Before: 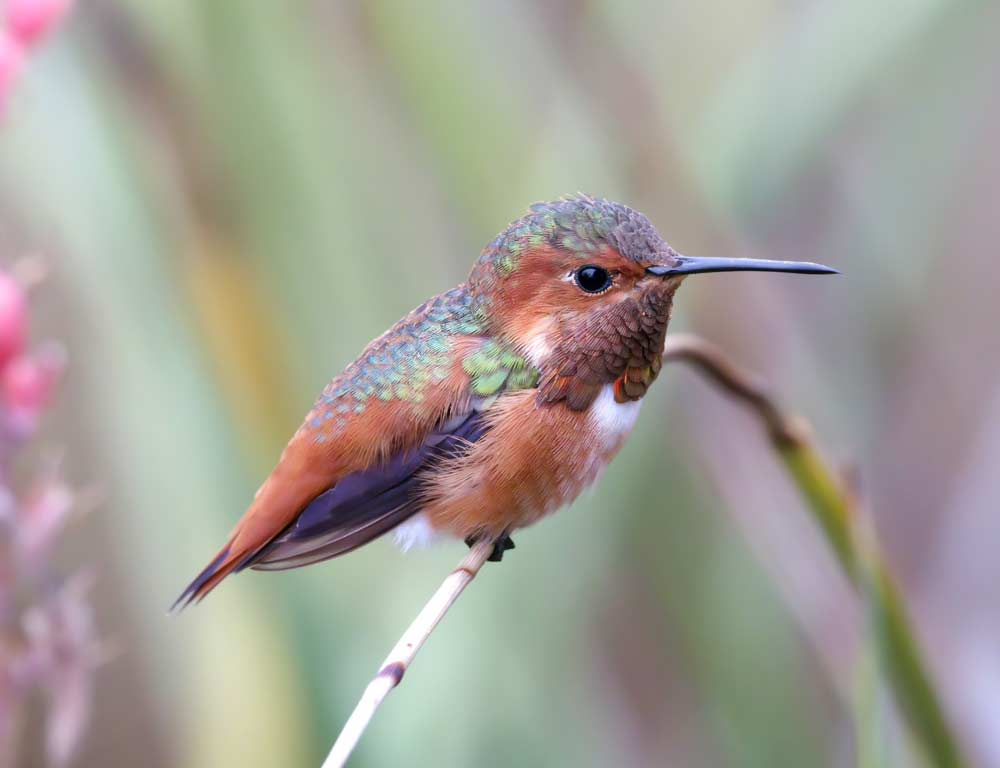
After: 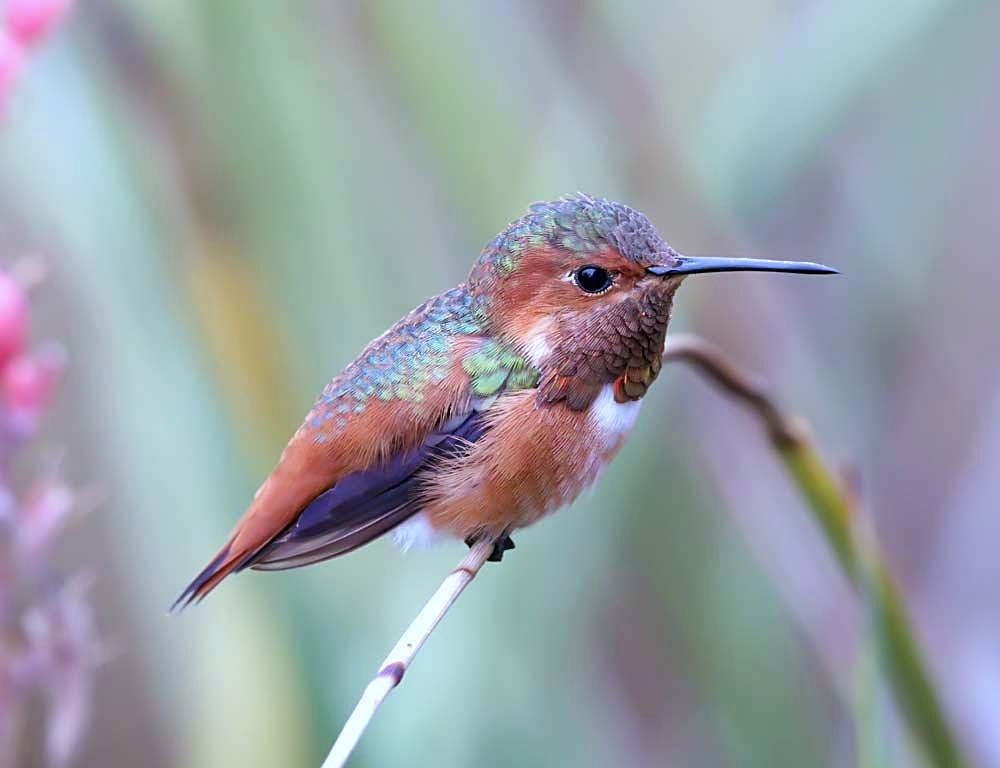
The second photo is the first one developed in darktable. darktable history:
sharpen: on, module defaults
color calibration: output R [1.003, 0.027, -0.041, 0], output G [-0.018, 1.043, -0.038, 0], output B [0.071, -0.086, 1.017, 0], gray › normalize channels true, x 0.37, y 0.382, temperature 4318.18 K, gamut compression 0.026
